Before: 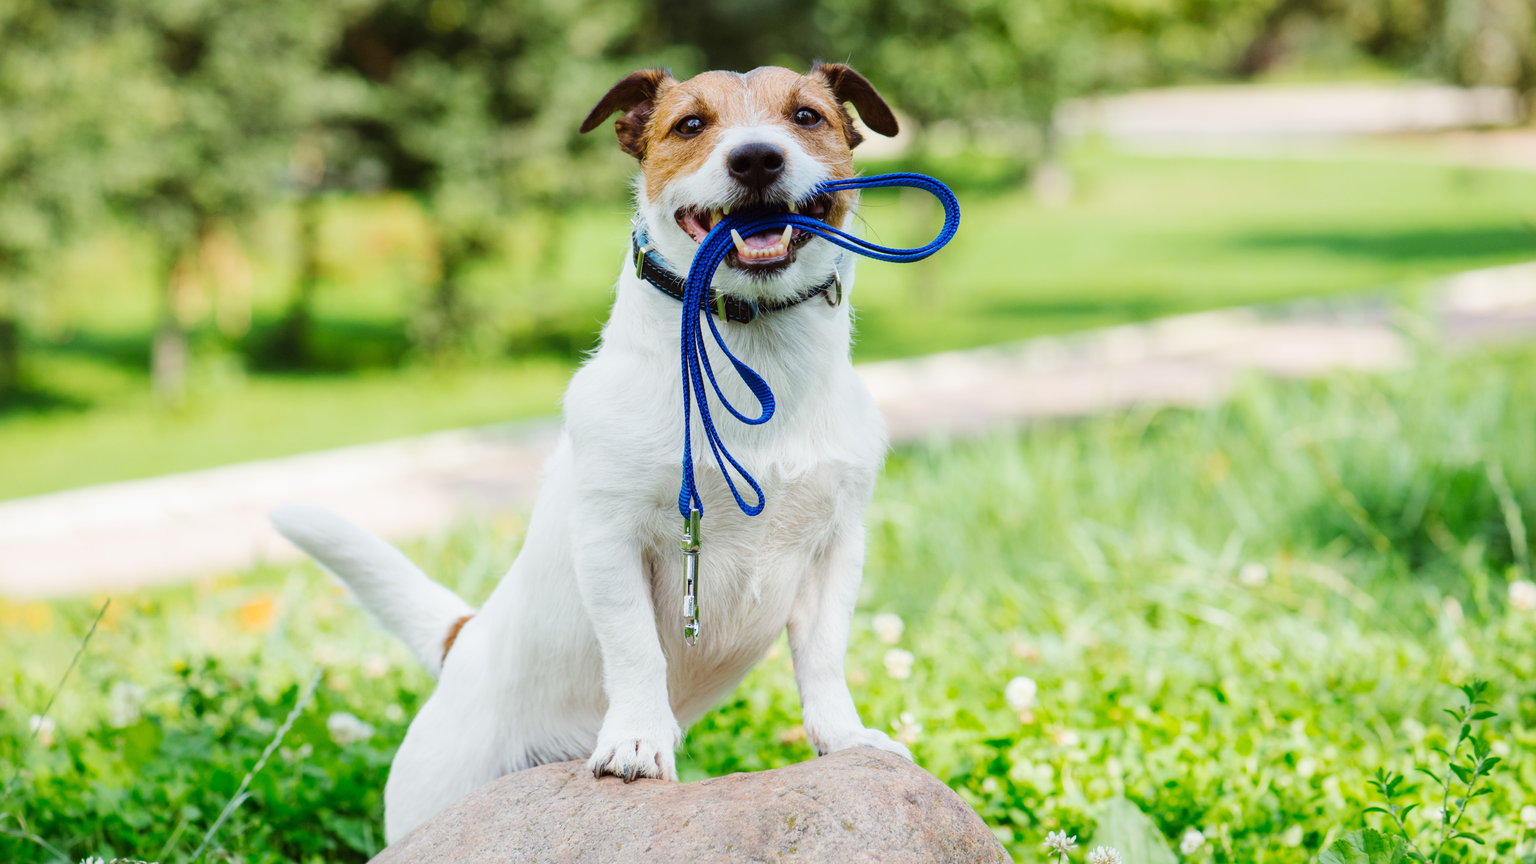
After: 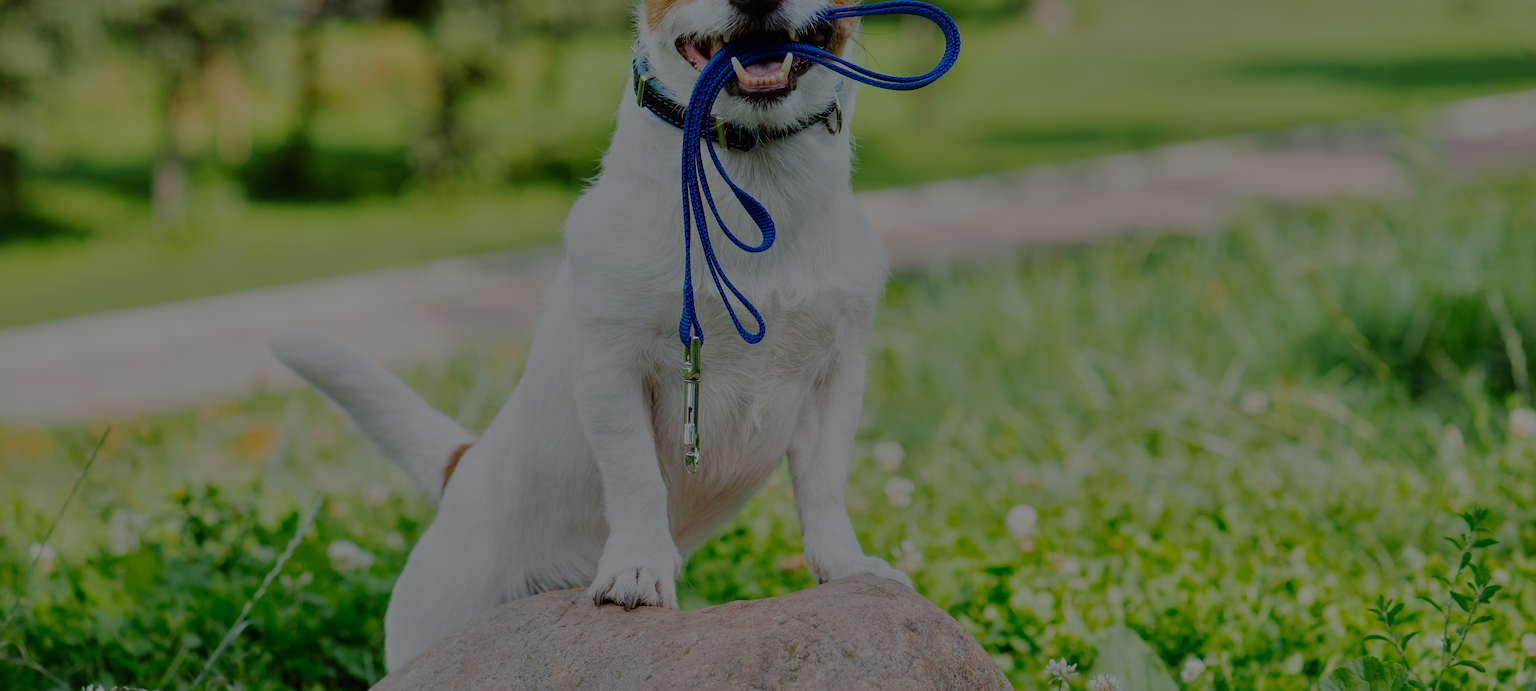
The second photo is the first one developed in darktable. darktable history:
crop and rotate: top 19.998%
tone equalizer: -8 EV -2 EV, -7 EV -2 EV, -6 EV -2 EV, -5 EV -2 EV, -4 EV -2 EV, -3 EV -2 EV, -2 EV -2 EV, -1 EV -1.63 EV, +0 EV -2 EV
sharpen: on, module defaults
